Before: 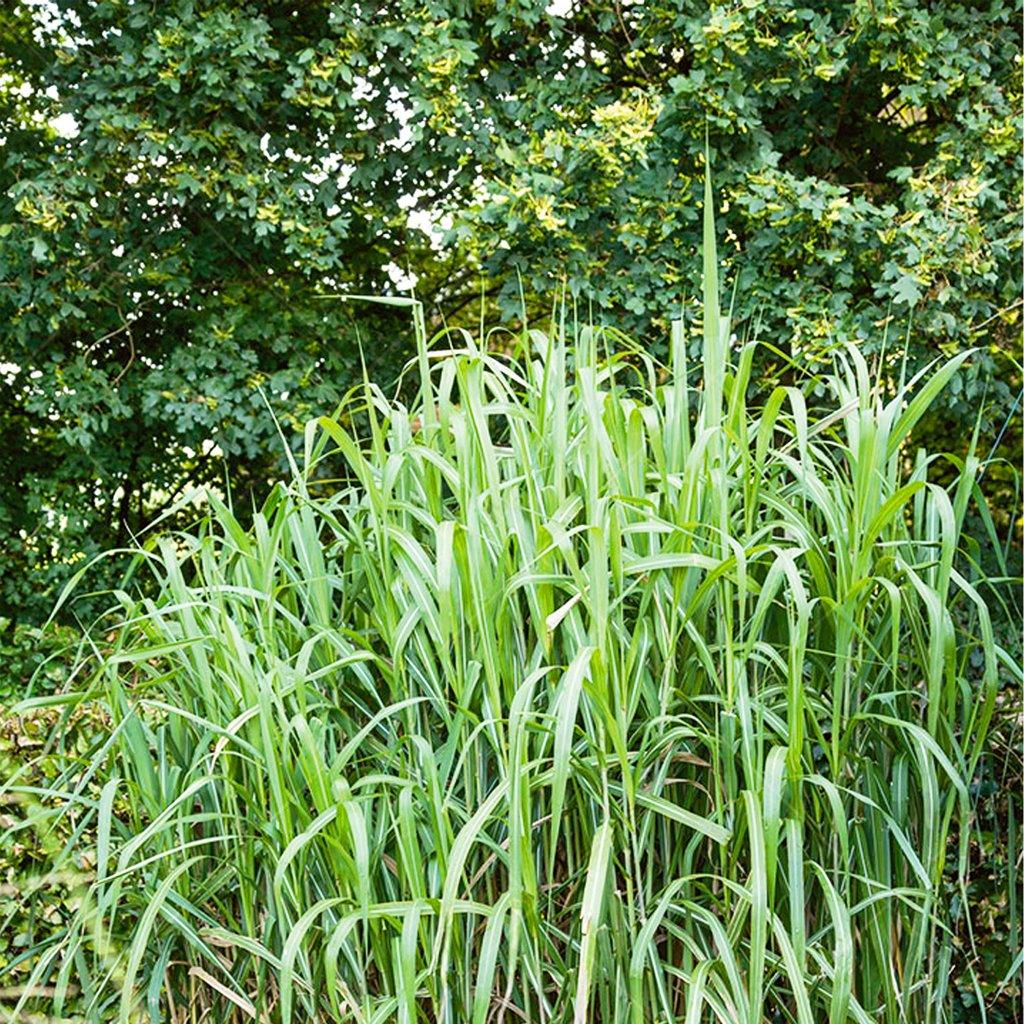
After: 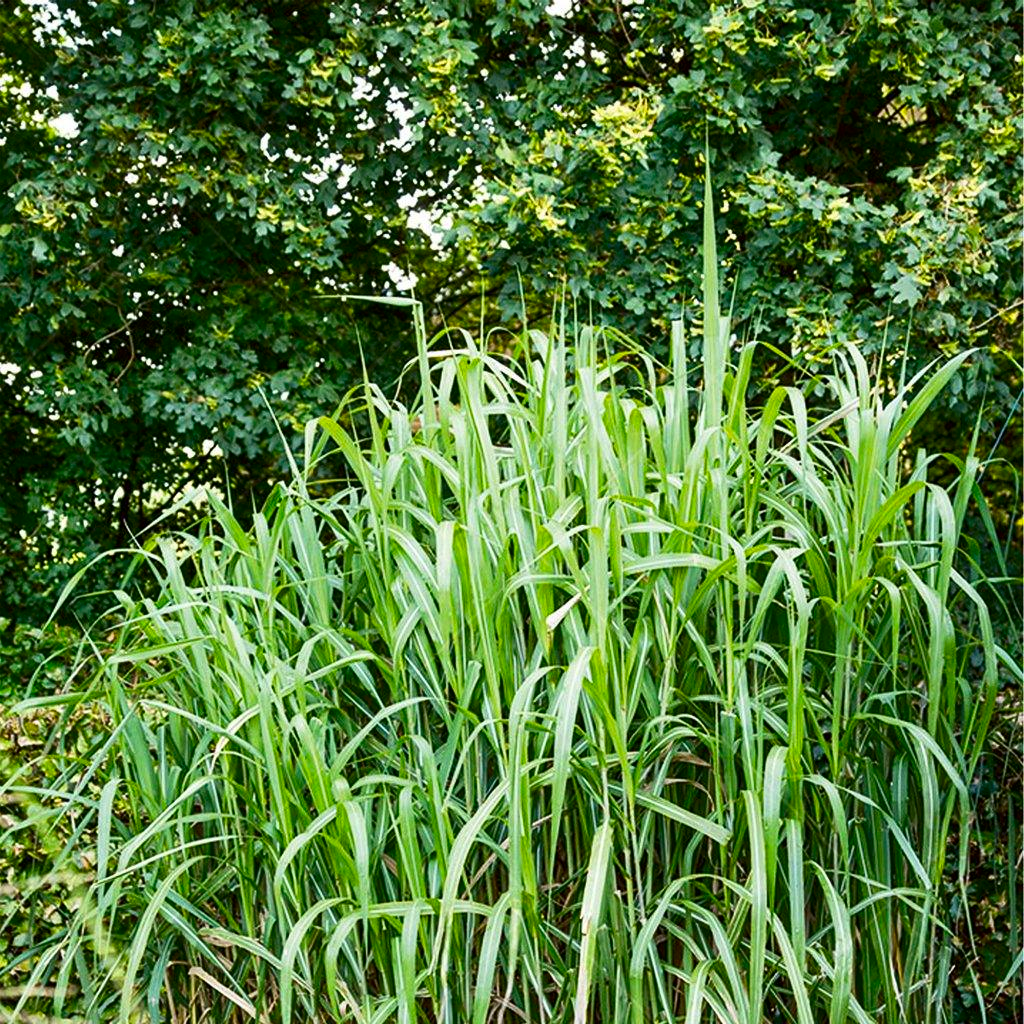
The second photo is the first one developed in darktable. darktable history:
contrast brightness saturation: contrast 0.067, brightness -0.148, saturation 0.116
